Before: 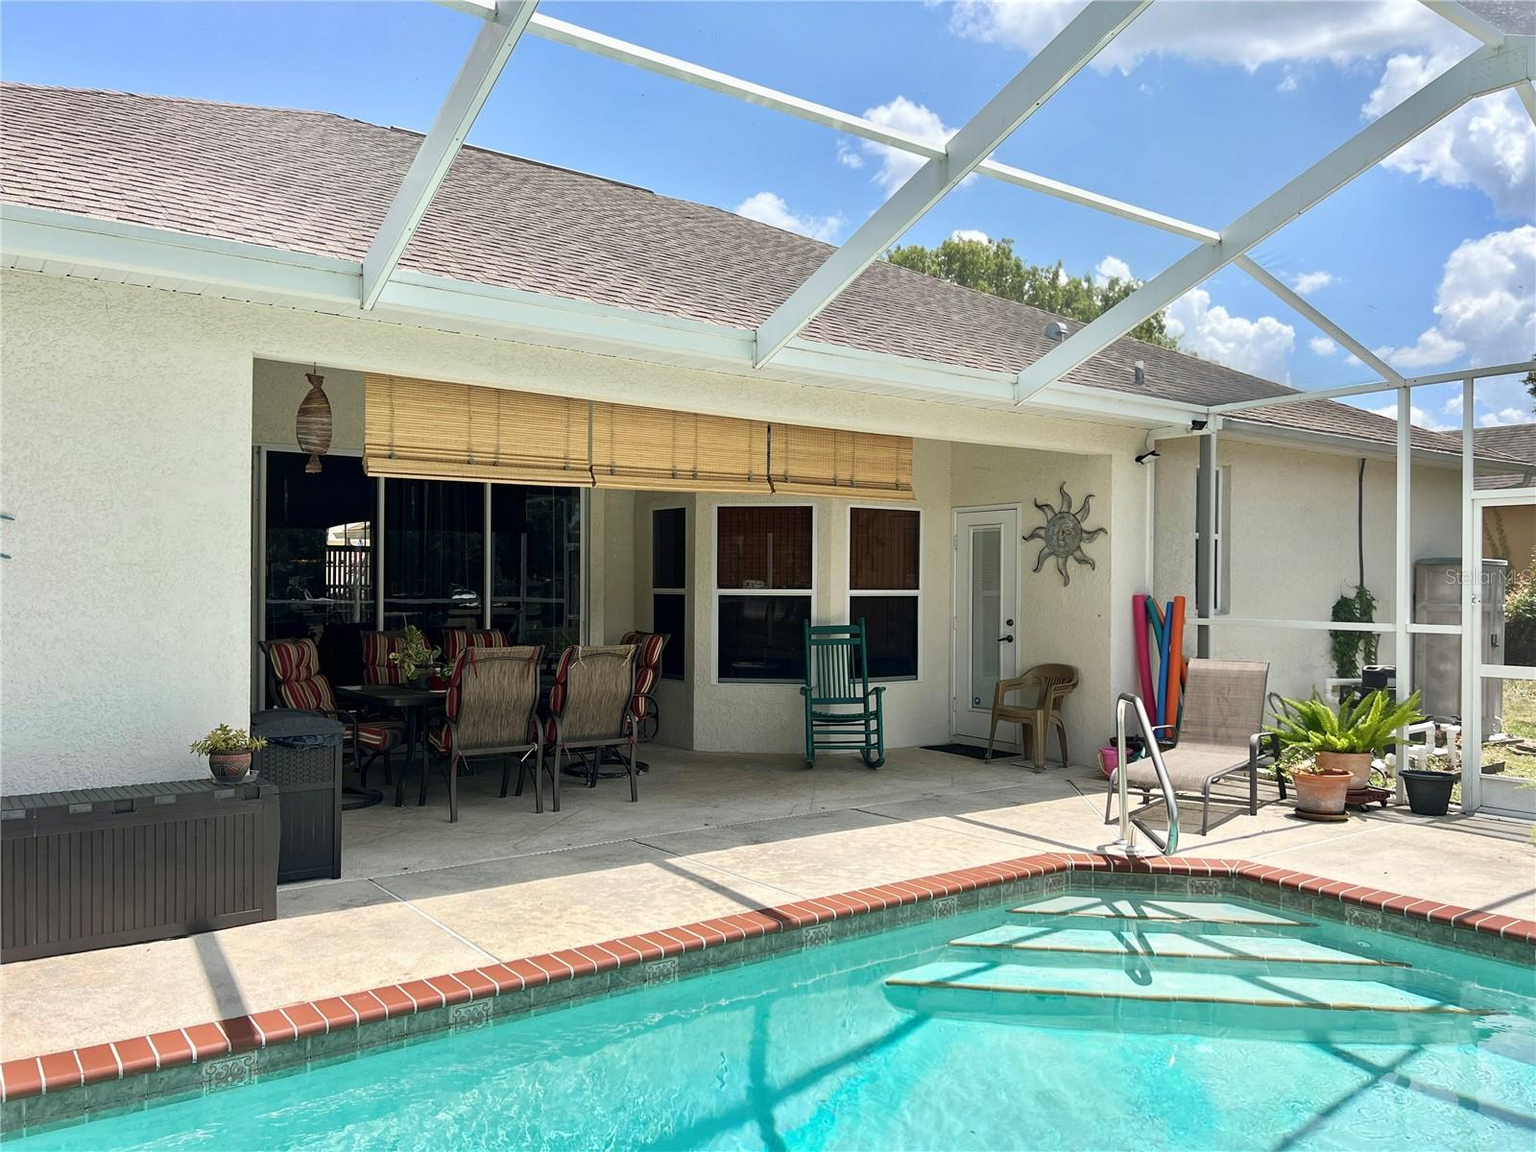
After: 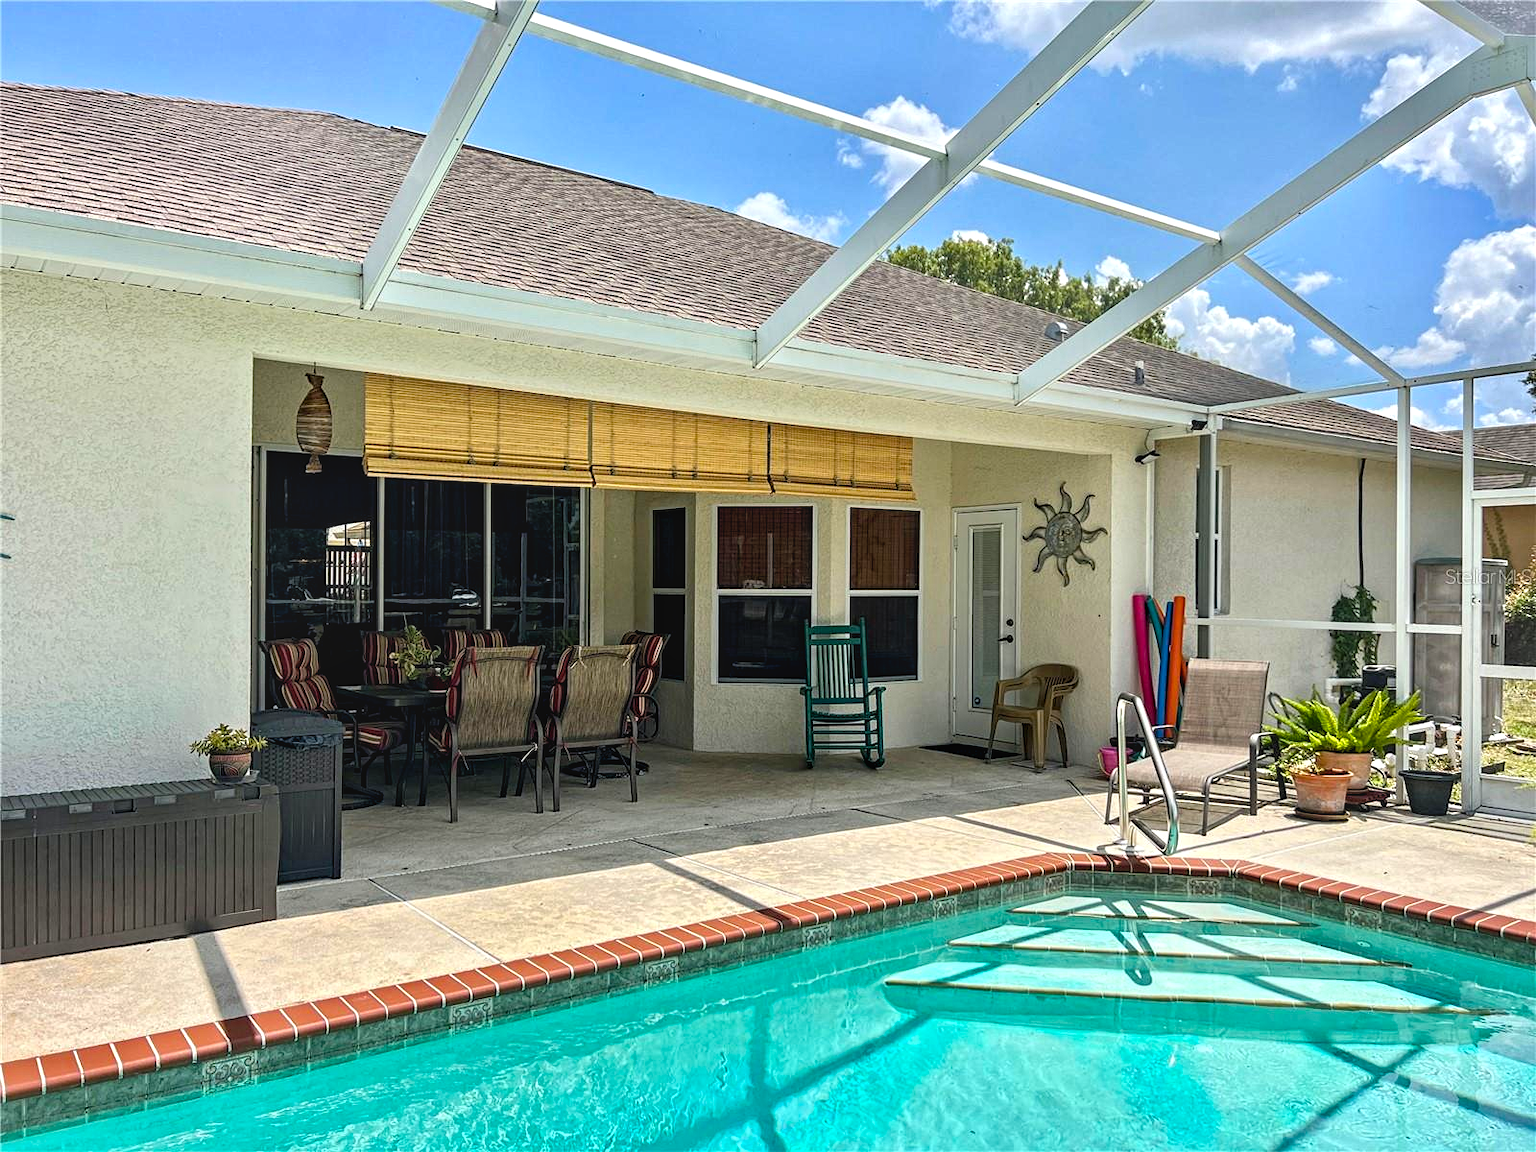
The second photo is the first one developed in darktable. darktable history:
contrast equalizer: octaves 7, y [[0.502, 0.517, 0.543, 0.576, 0.611, 0.631], [0.5 ×6], [0.5 ×6], [0 ×6], [0 ×6]]
color balance rgb: perceptual saturation grading › global saturation 25%, global vibrance 20%
local contrast: detail 110%
